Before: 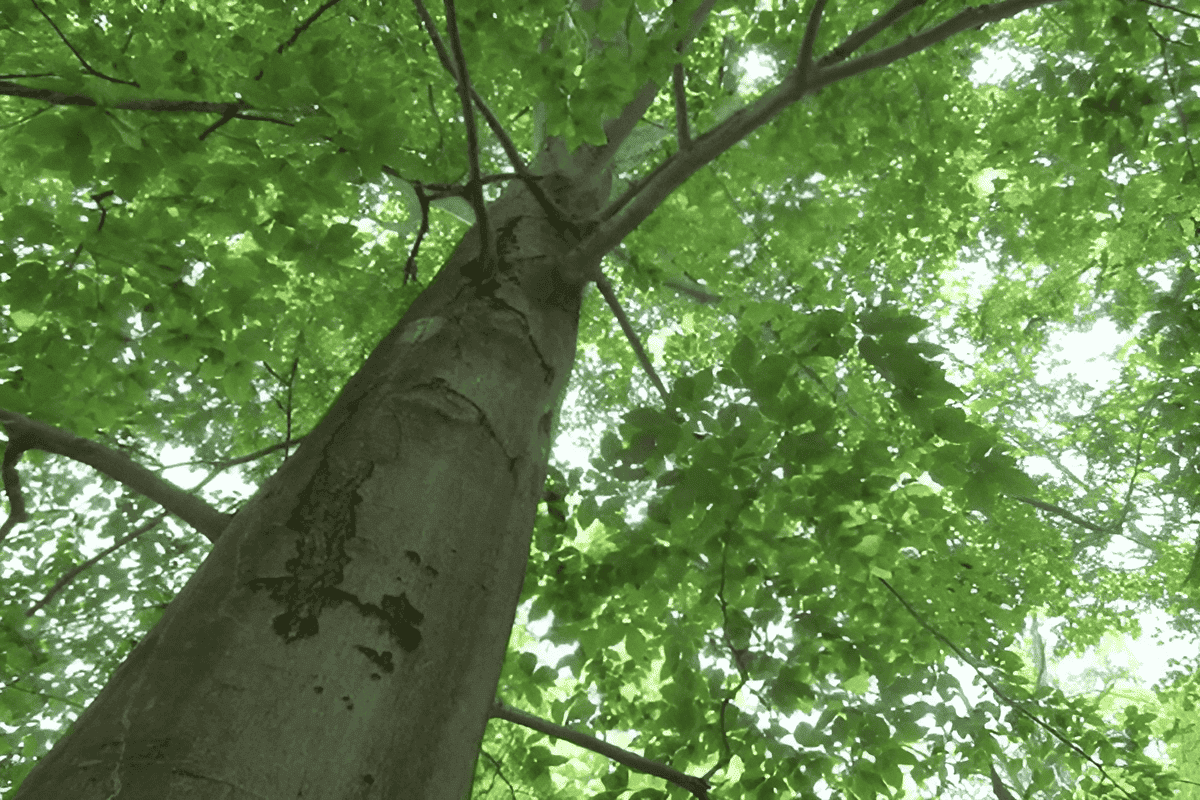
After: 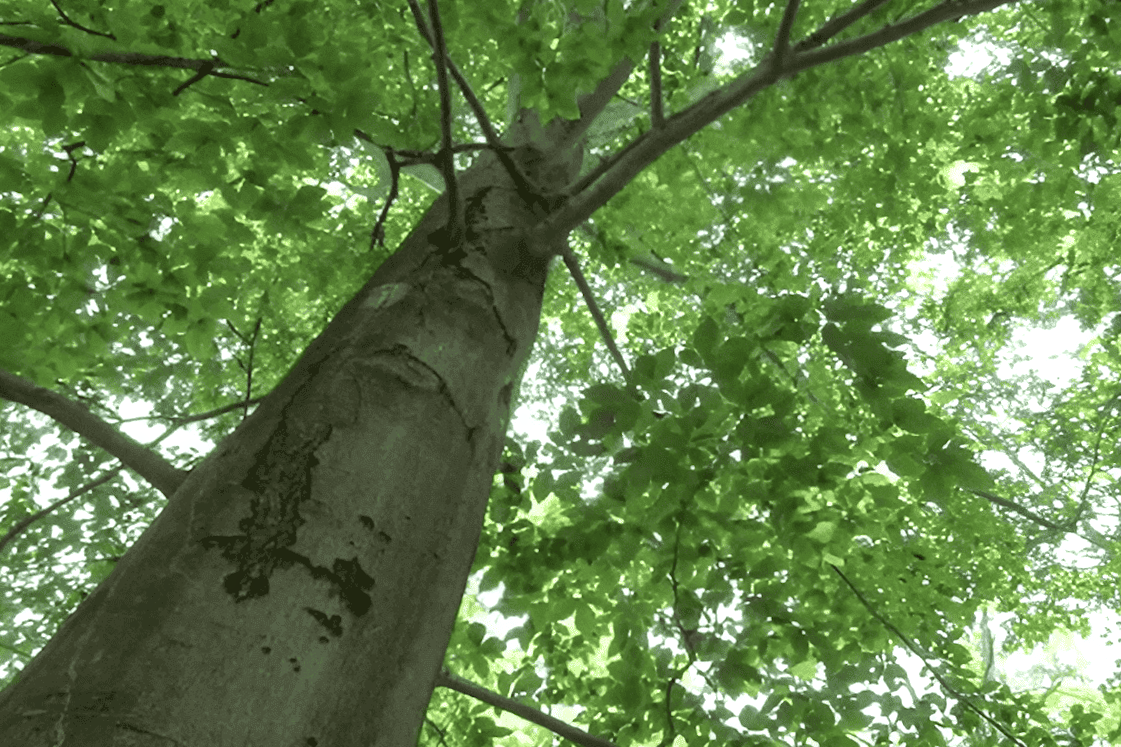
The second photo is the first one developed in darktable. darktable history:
crop and rotate: angle -2.7°
local contrast: detail 130%
